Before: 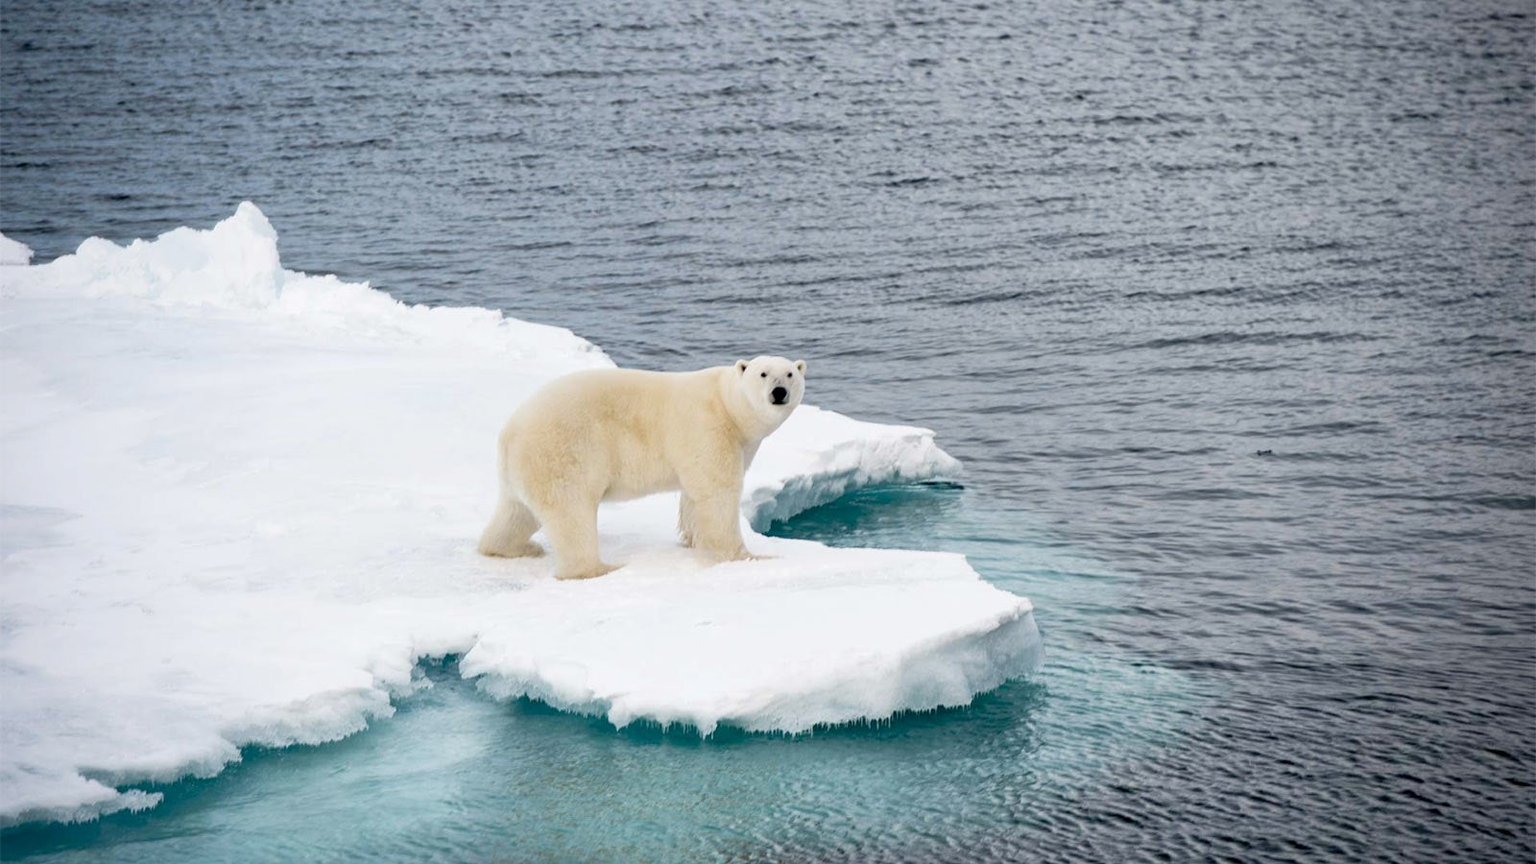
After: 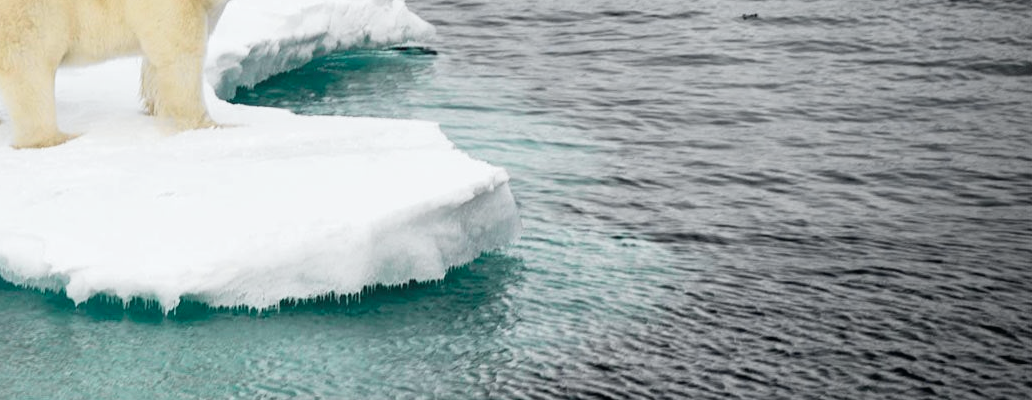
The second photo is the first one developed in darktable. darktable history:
tone curve: curves: ch0 [(0, 0.009) (0.037, 0.035) (0.131, 0.126) (0.275, 0.28) (0.476, 0.514) (0.617, 0.667) (0.704, 0.759) (0.813, 0.863) (0.911, 0.931) (0.997, 1)]; ch1 [(0, 0) (0.318, 0.271) (0.444, 0.438) (0.493, 0.496) (0.508, 0.5) (0.534, 0.535) (0.57, 0.582) (0.65, 0.664) (0.746, 0.764) (1, 1)]; ch2 [(0, 0) (0.246, 0.24) (0.36, 0.381) (0.415, 0.434) (0.476, 0.492) (0.502, 0.499) (0.522, 0.518) (0.533, 0.534) (0.586, 0.598) (0.634, 0.643) (0.706, 0.717) (0.853, 0.83) (1, 0.951)], color space Lab, independent channels, preserve colors none
crop and rotate: left 35.497%, top 50.619%, bottom 4.859%
